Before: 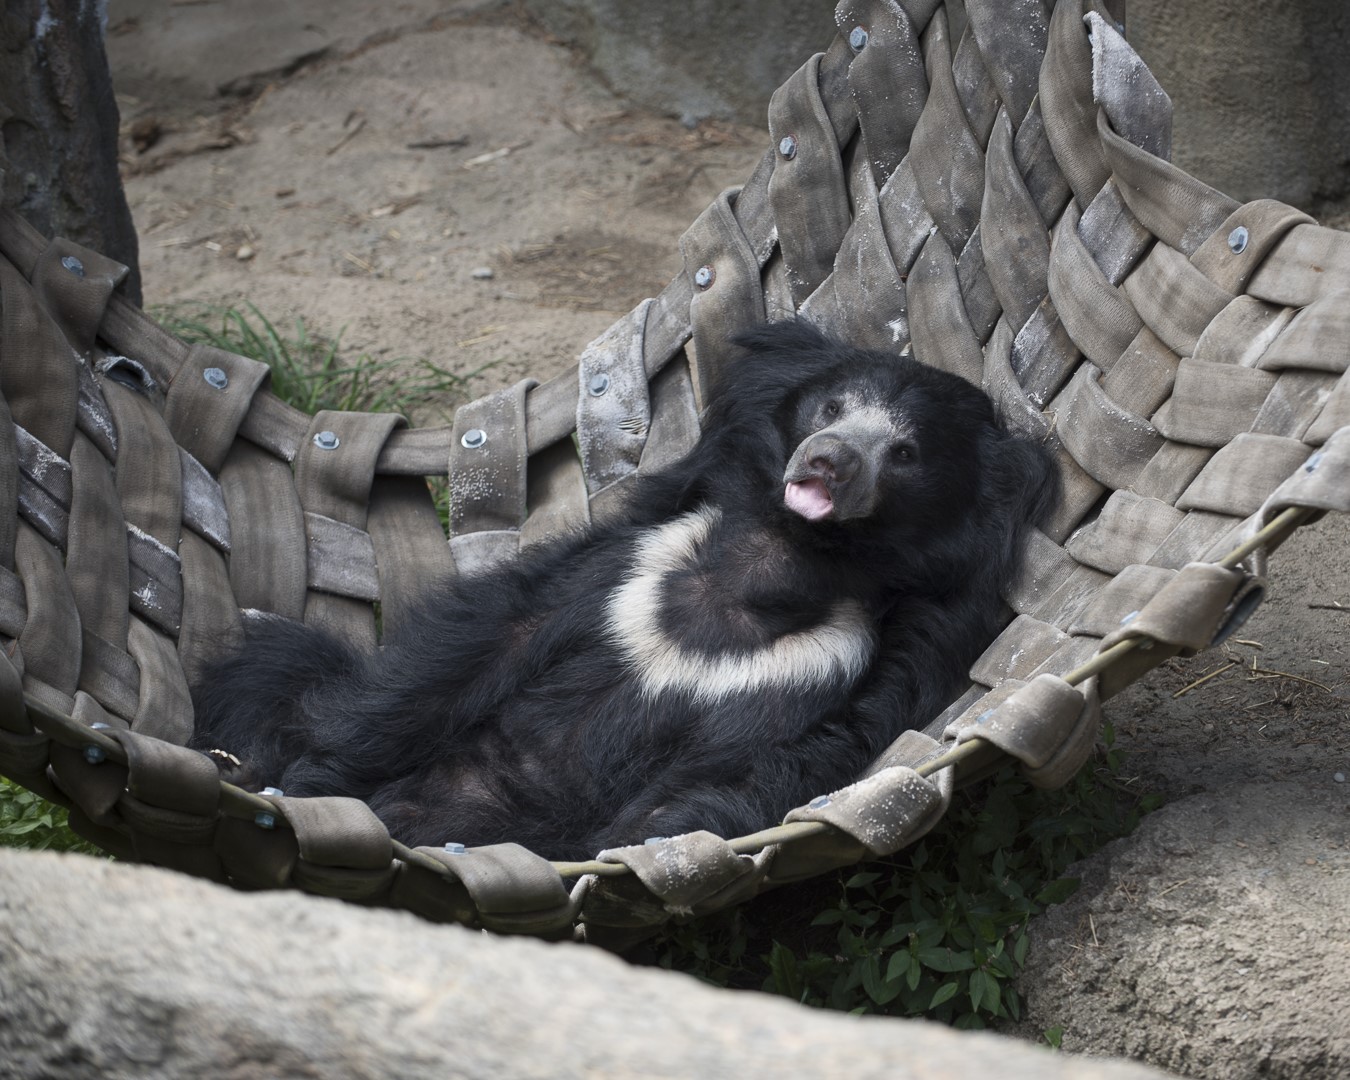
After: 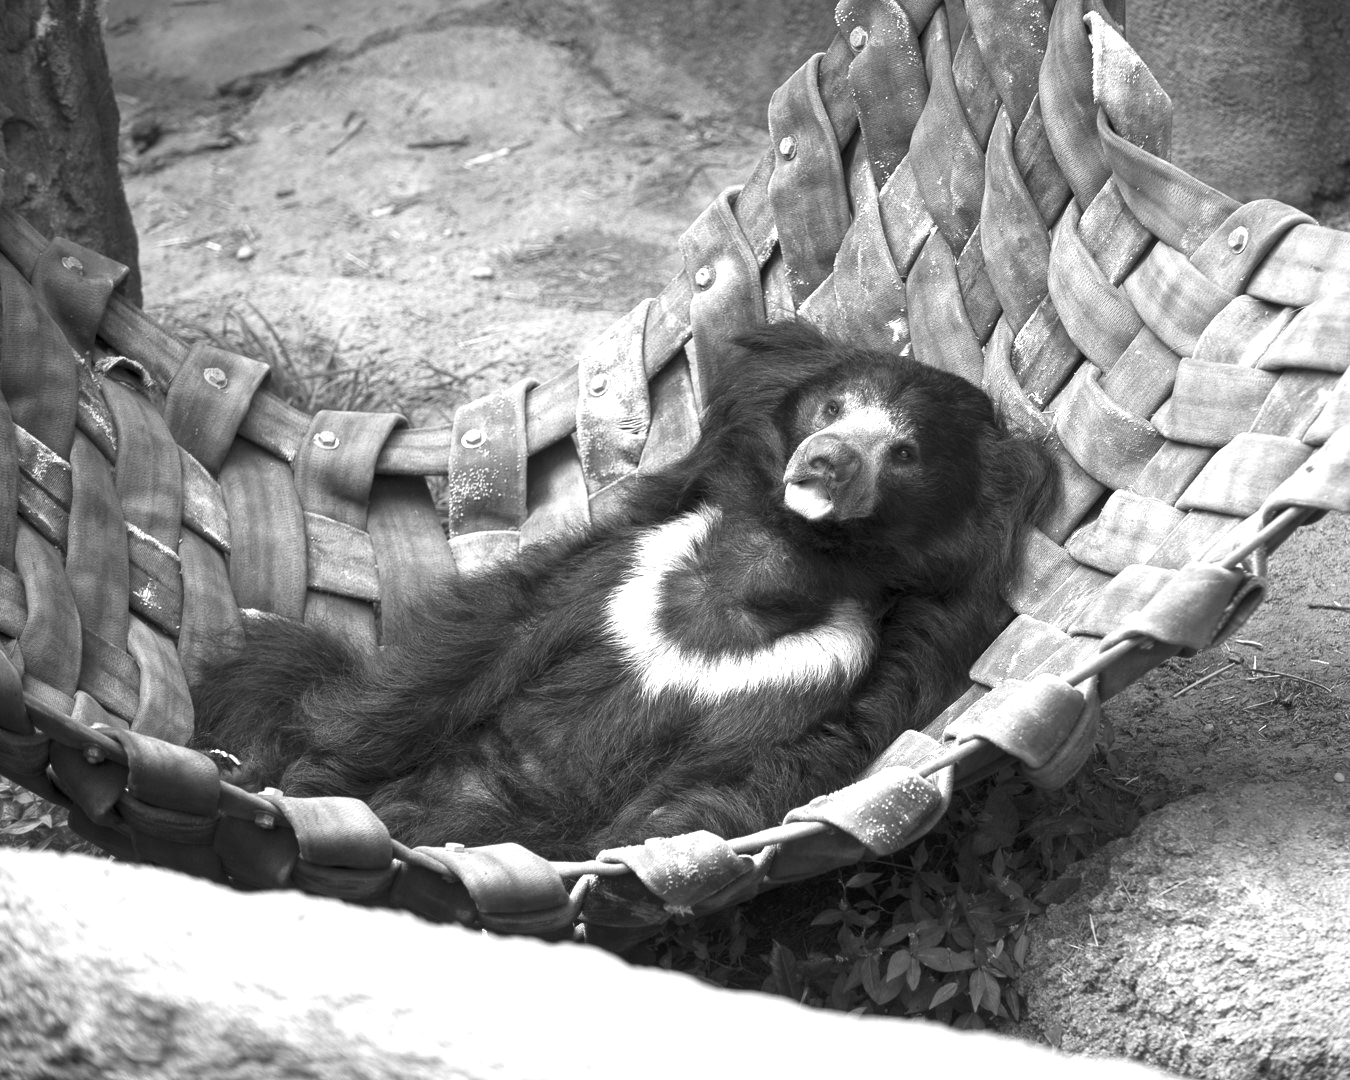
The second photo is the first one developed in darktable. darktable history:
exposure: black level correction 0, exposure 1.1 EV, compensate exposure bias true, compensate highlight preservation false
monochrome: a -4.13, b 5.16, size 1
local contrast: highlights 100%, shadows 100%, detail 120%, midtone range 0.2
